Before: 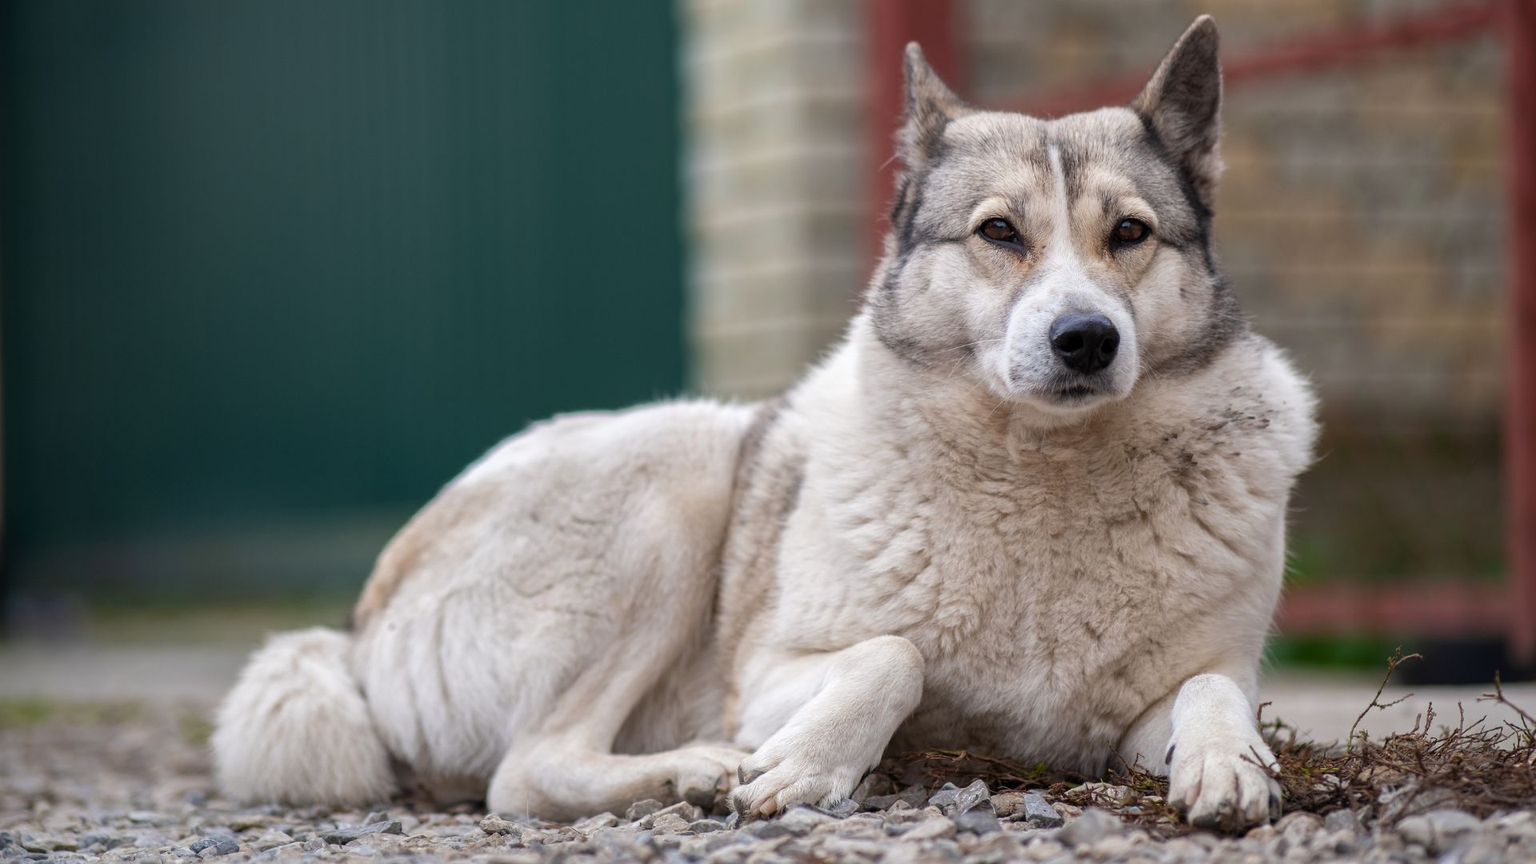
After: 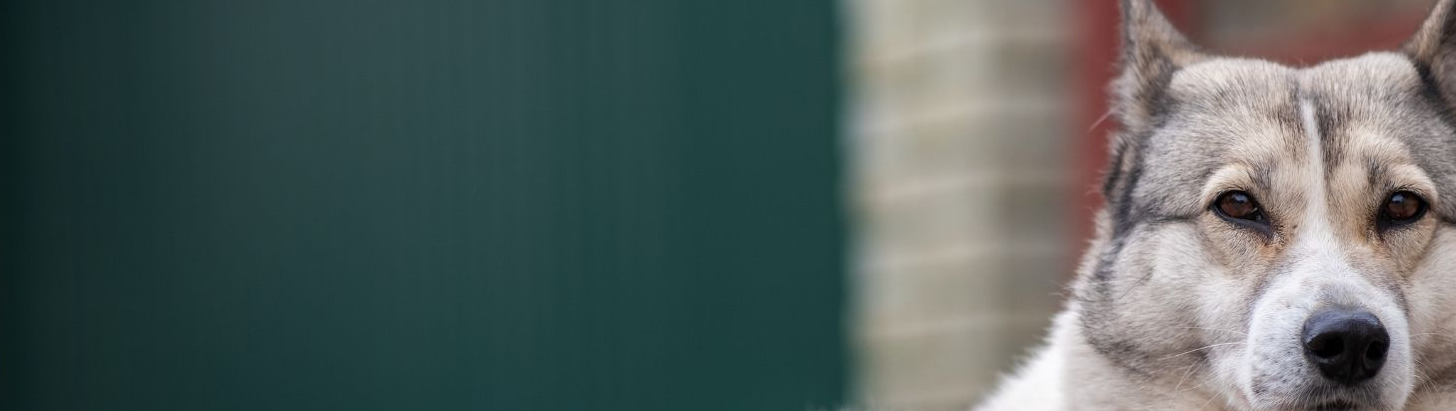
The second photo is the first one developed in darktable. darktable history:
crop: left 0.535%, top 7.634%, right 23.613%, bottom 54.231%
